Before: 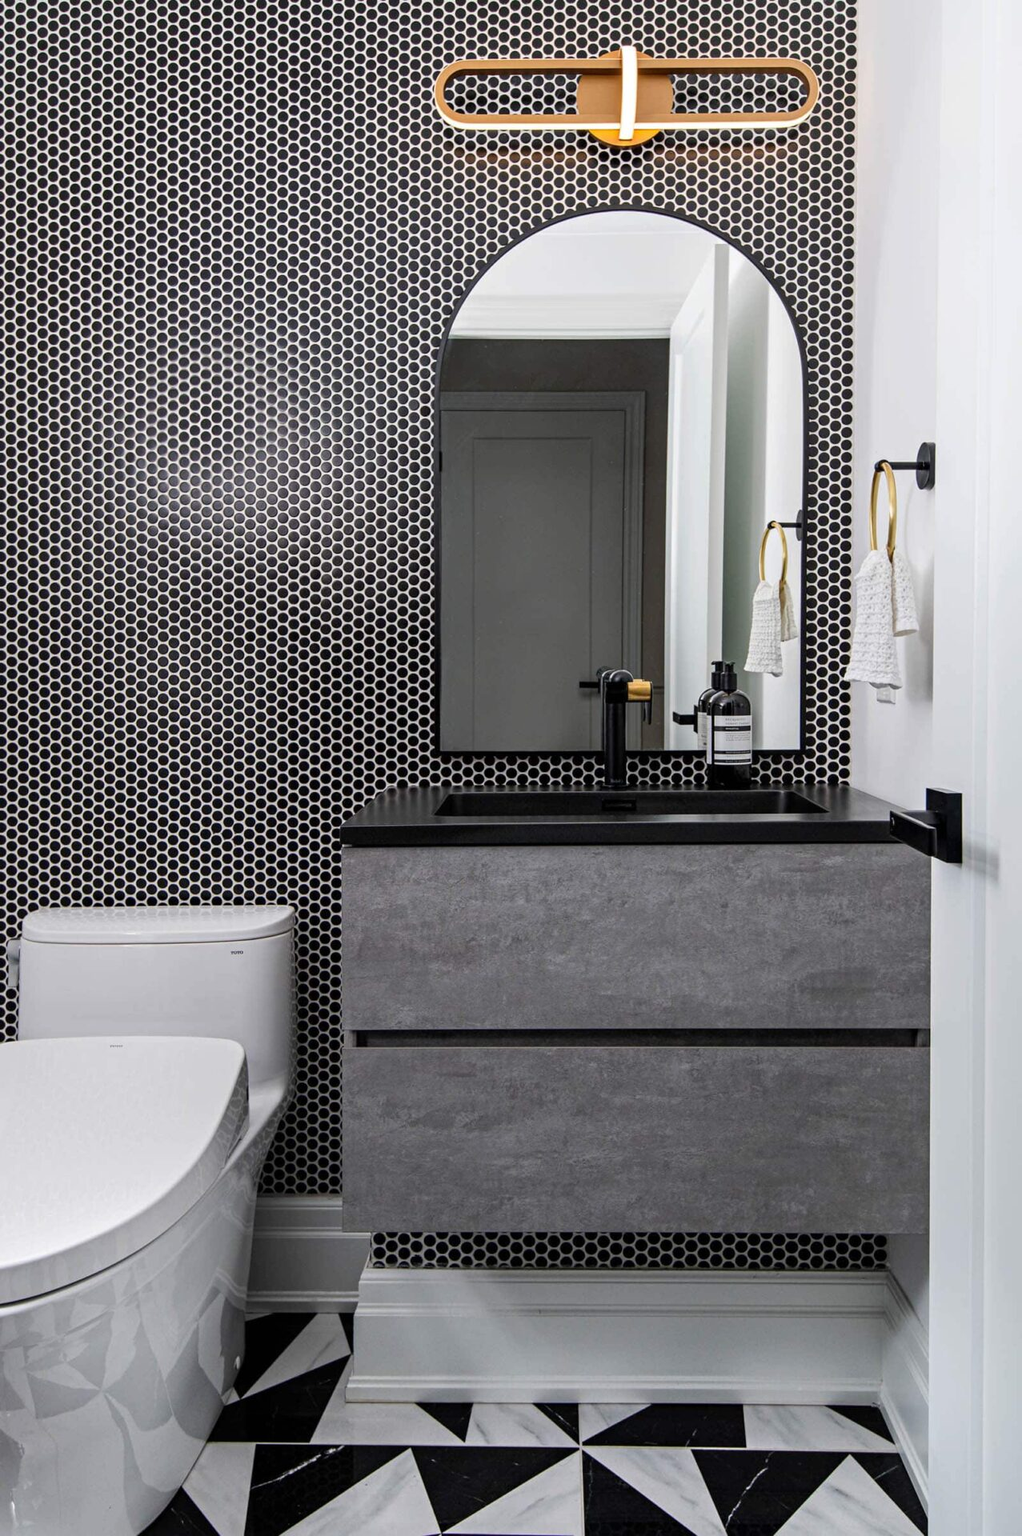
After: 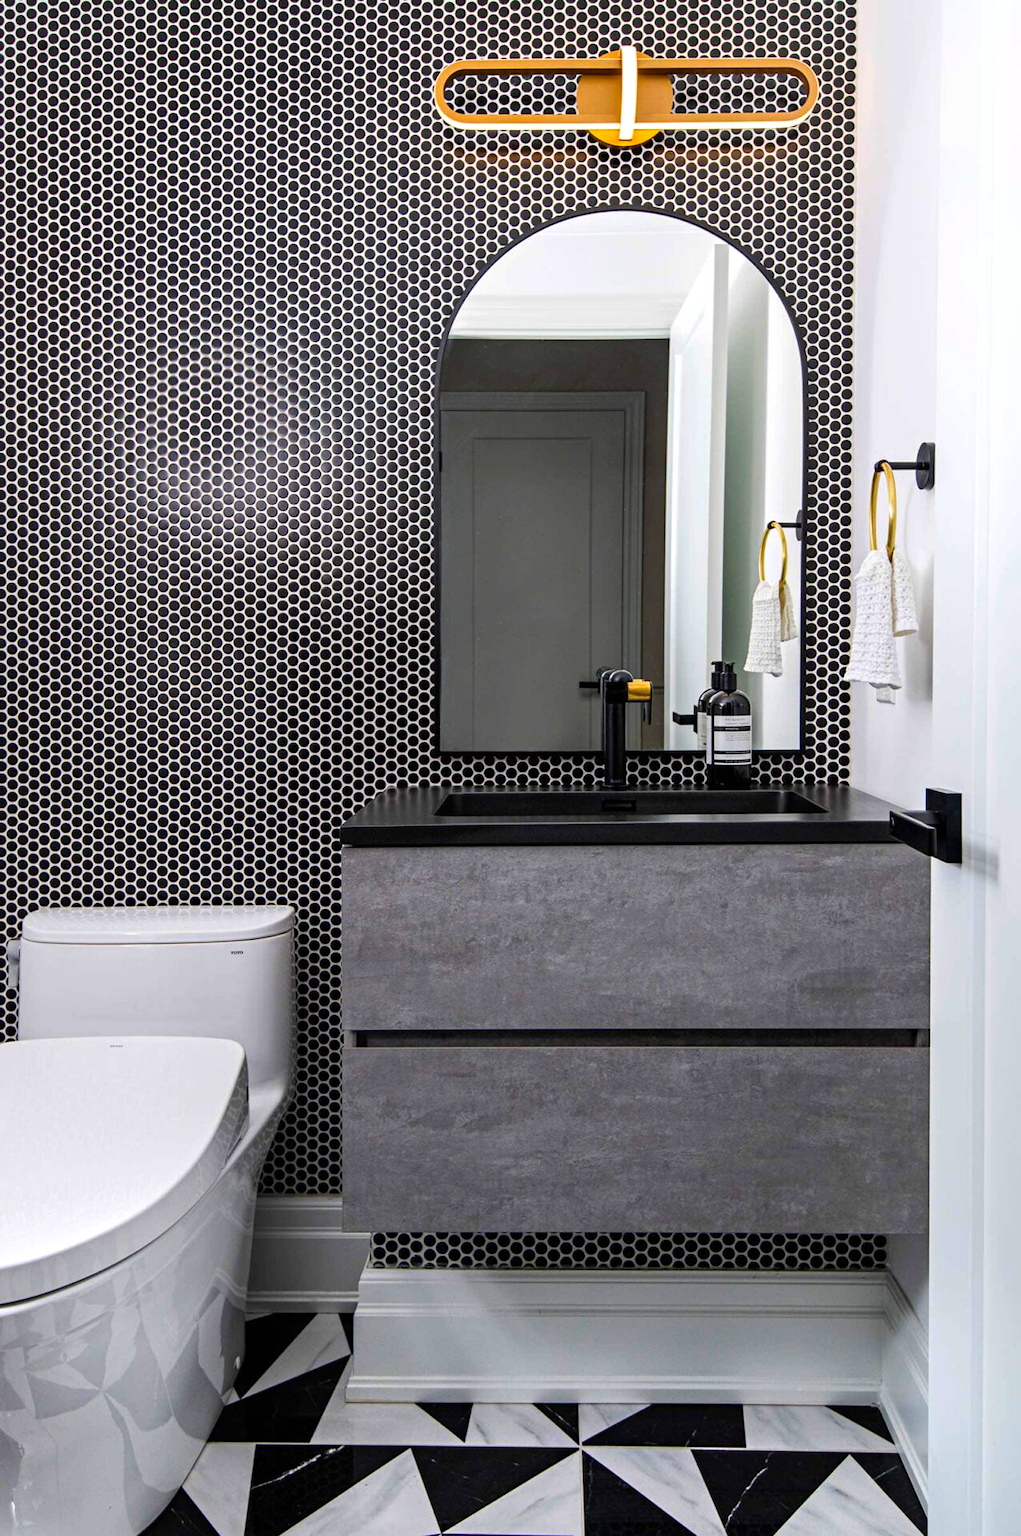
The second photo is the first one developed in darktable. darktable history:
color balance rgb: power › hue 210.36°, highlights gain › luminance 17.224%, perceptual saturation grading › global saturation 10.048%, global vibrance 44.369%
